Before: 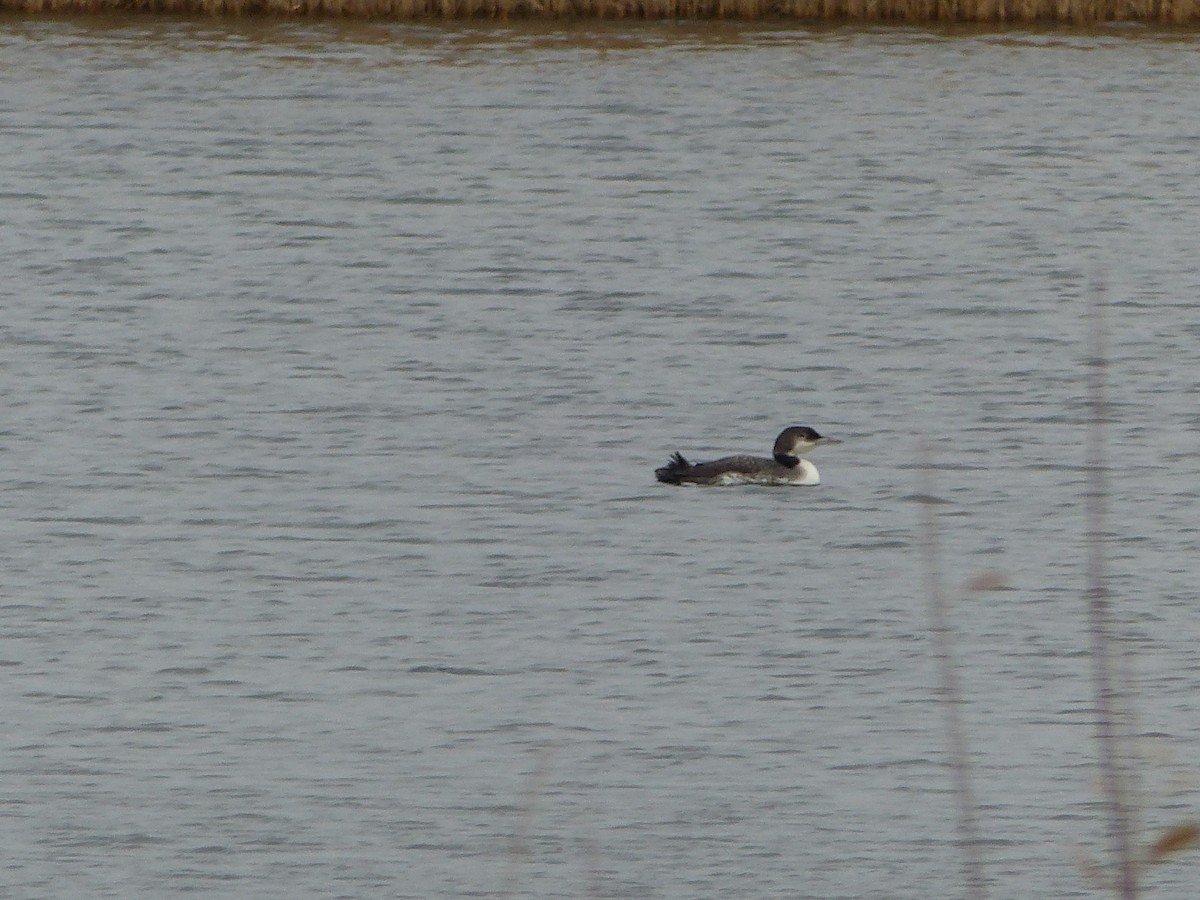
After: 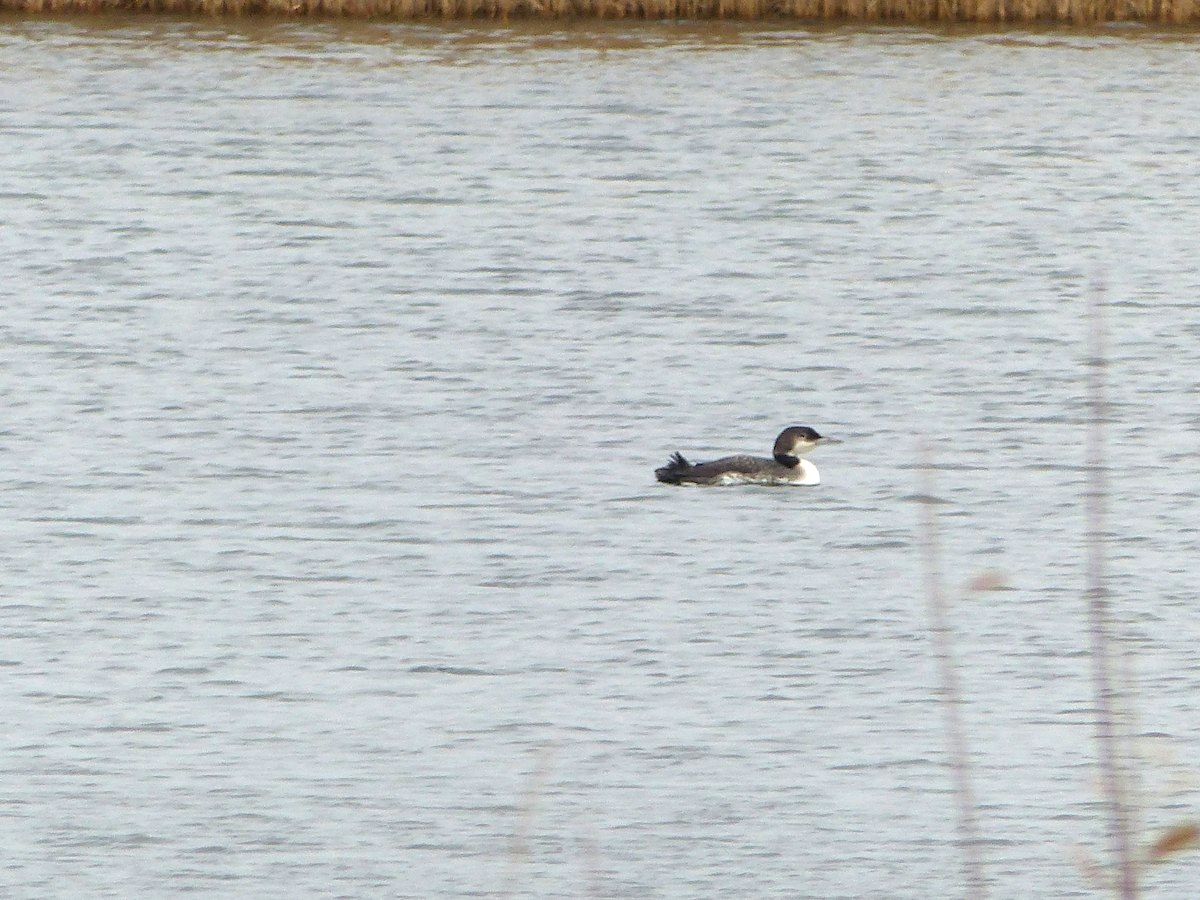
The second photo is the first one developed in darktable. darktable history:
exposure: exposure 1.158 EV, compensate highlight preservation false
